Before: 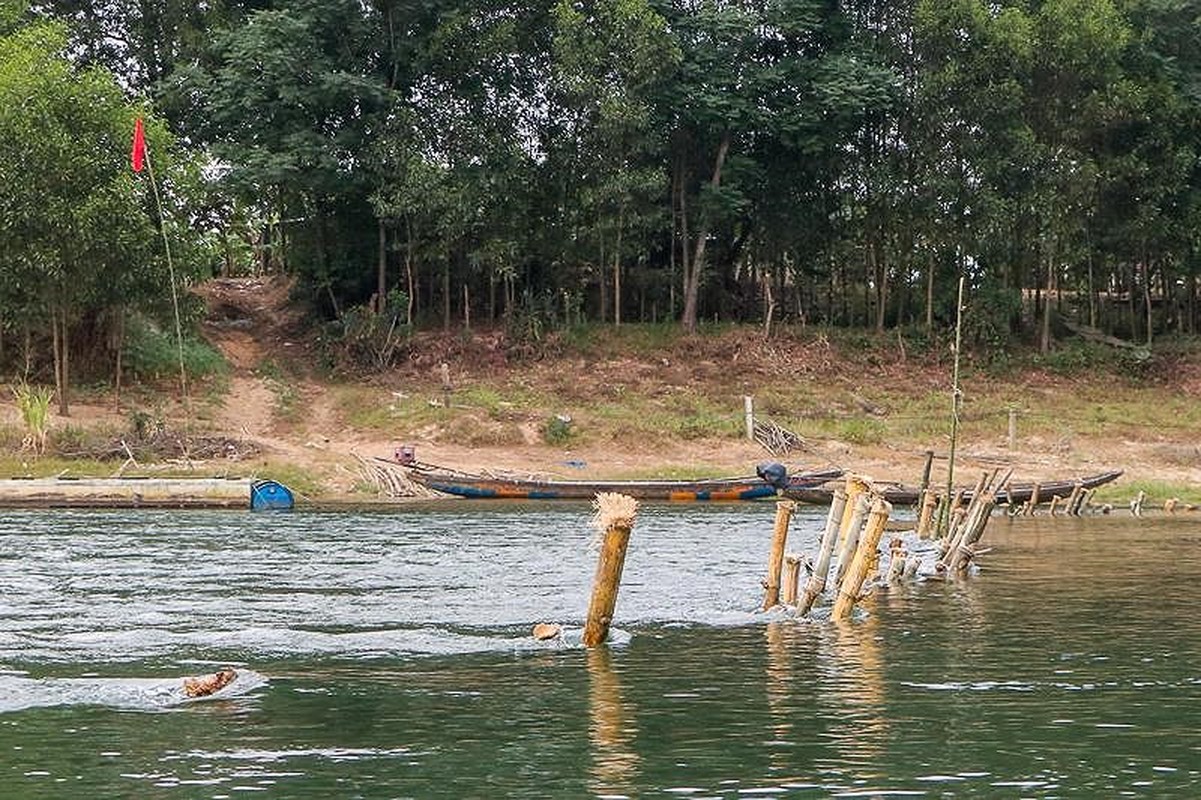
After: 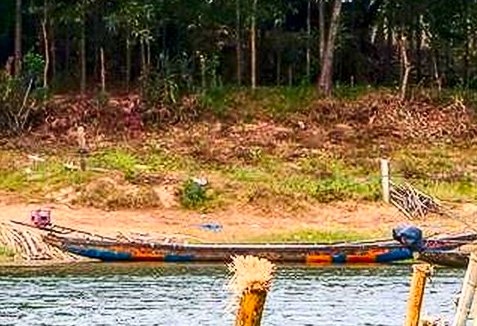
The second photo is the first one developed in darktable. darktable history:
local contrast: on, module defaults
contrast brightness saturation: contrast 0.258, brightness 0.014, saturation 0.887
crop: left 30.378%, top 29.663%, right 29.899%, bottom 29.581%
